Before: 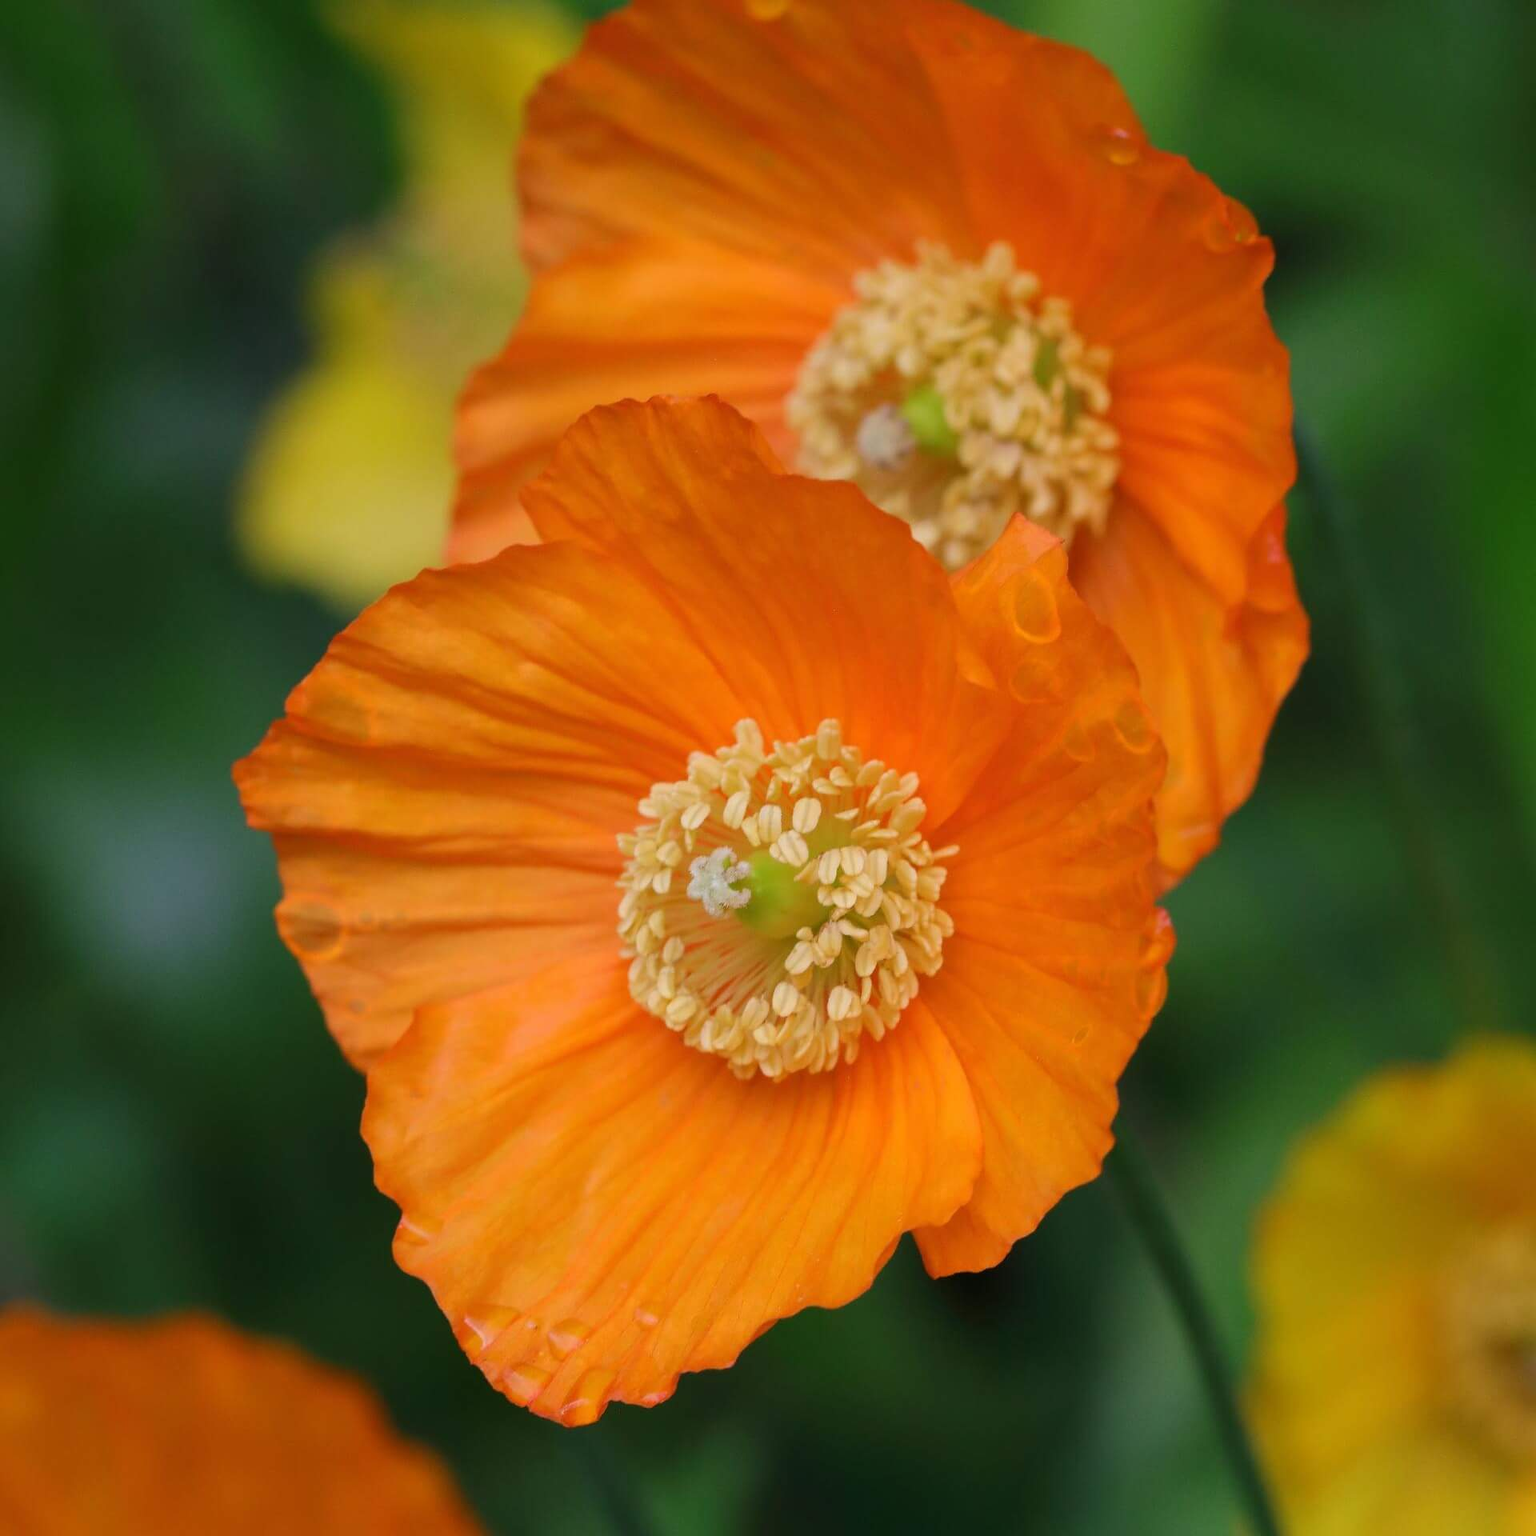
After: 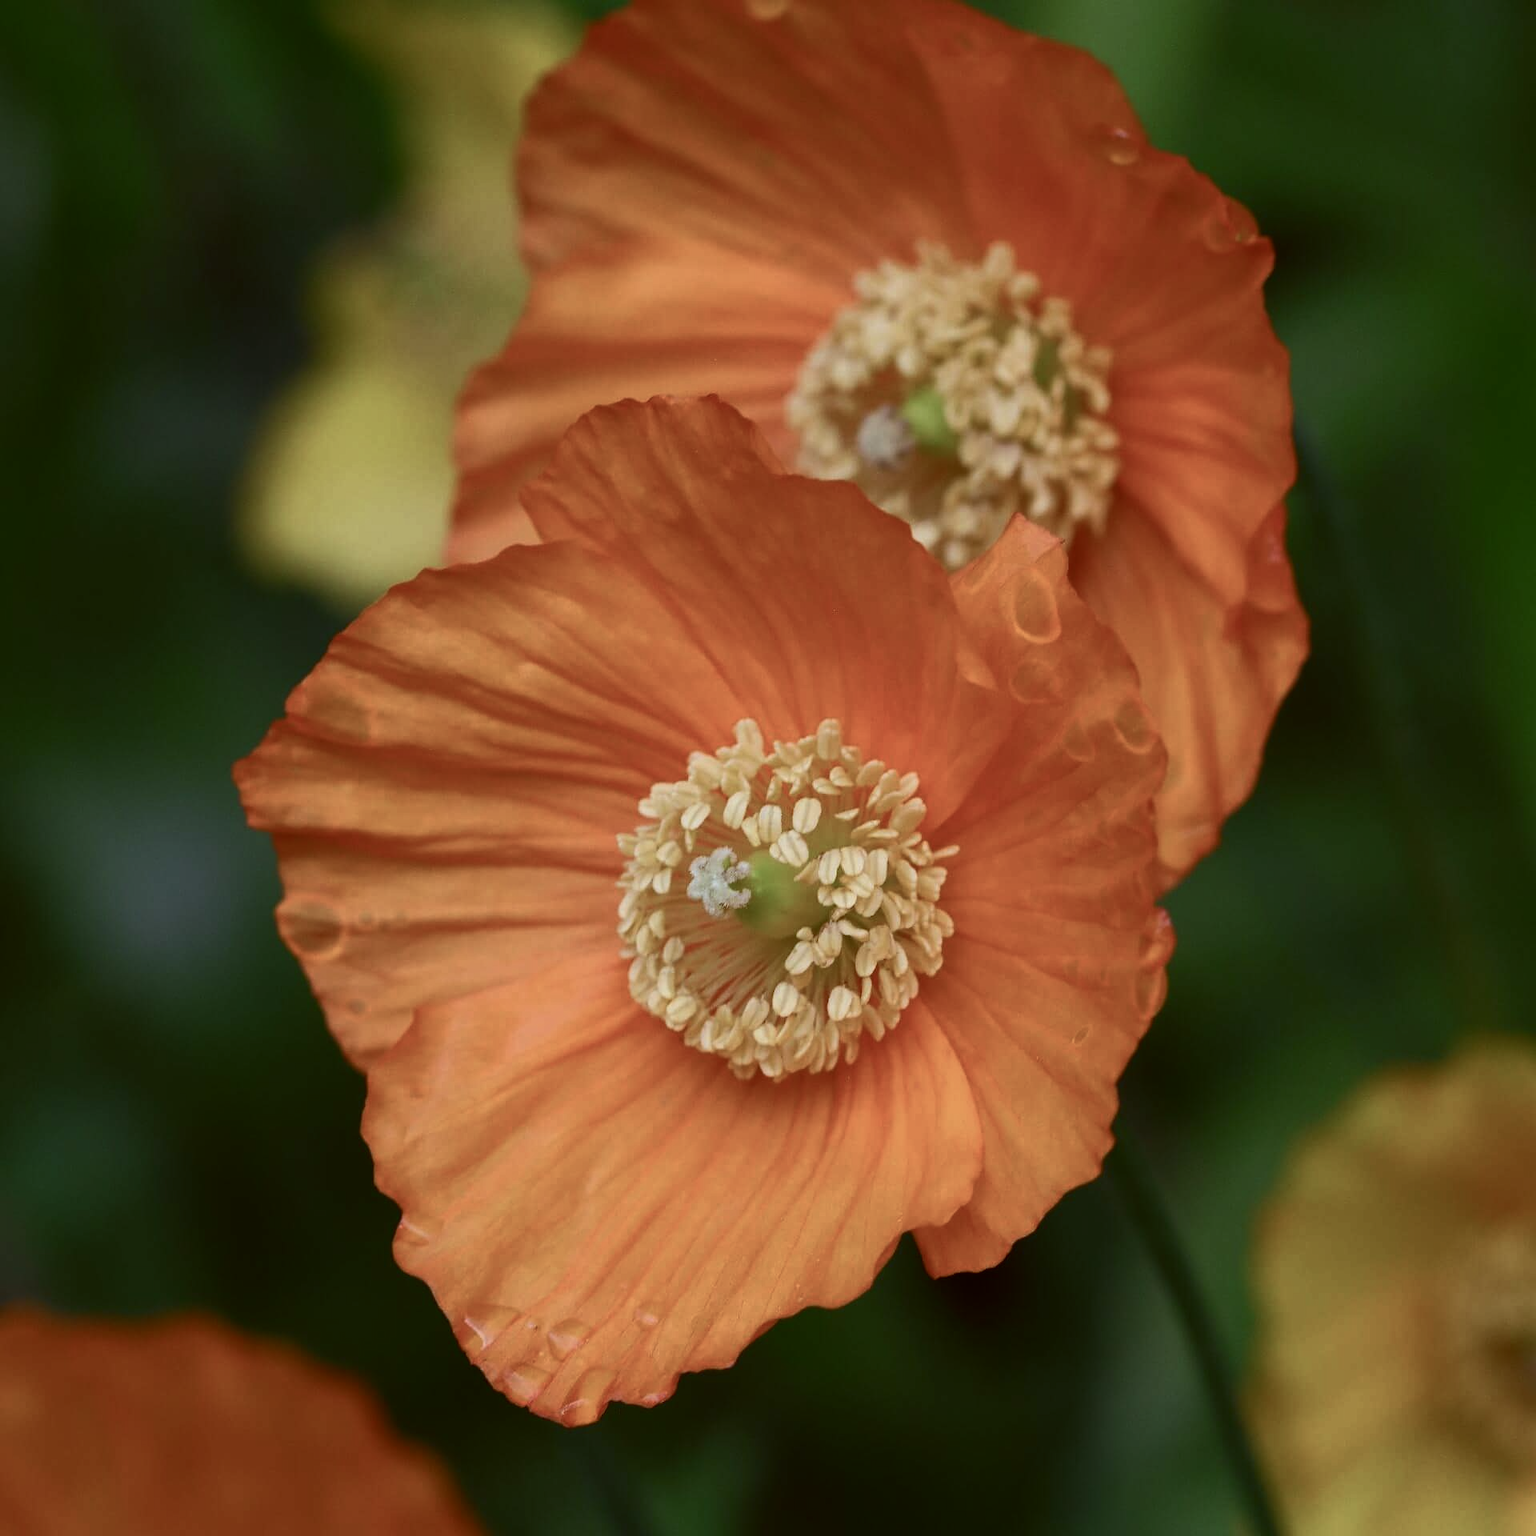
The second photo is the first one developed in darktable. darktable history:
color correction: highlights a* -4.98, highlights b* -3.76, shadows a* 3.83, shadows b* 4.08
color balance rgb: perceptual saturation grading › highlights -31.88%, perceptual saturation grading › mid-tones 5.8%, perceptual saturation grading › shadows 18.12%, perceptual brilliance grading › highlights 3.62%, perceptual brilliance grading › mid-tones -18.12%, perceptual brilliance grading › shadows -41.3%
